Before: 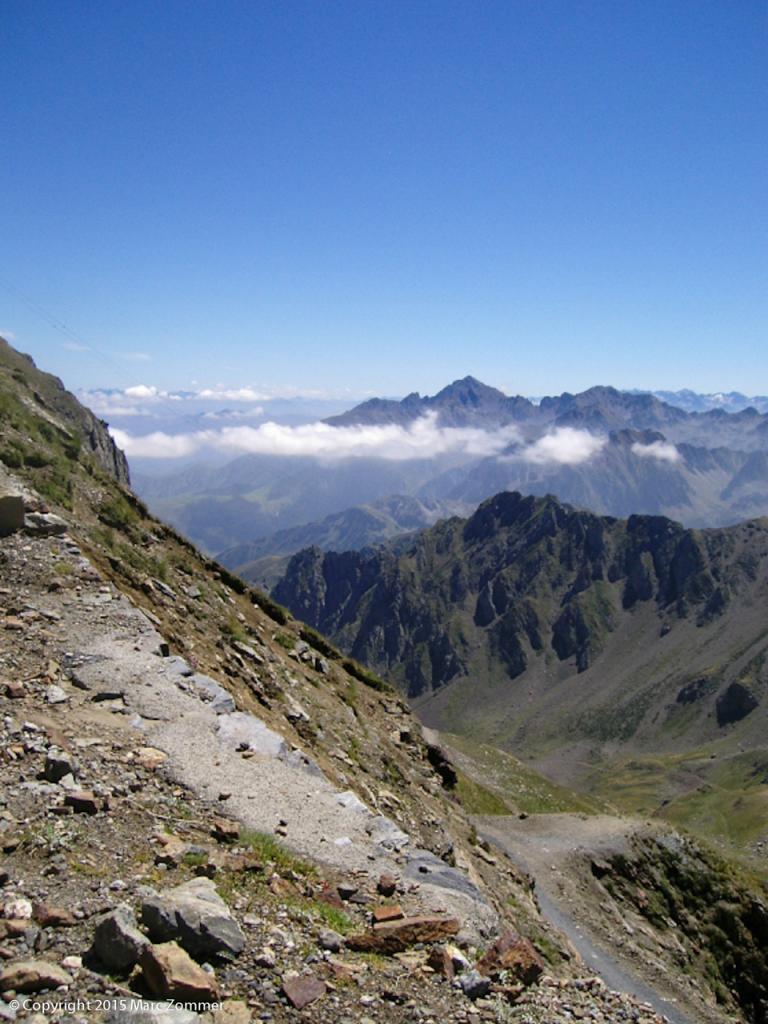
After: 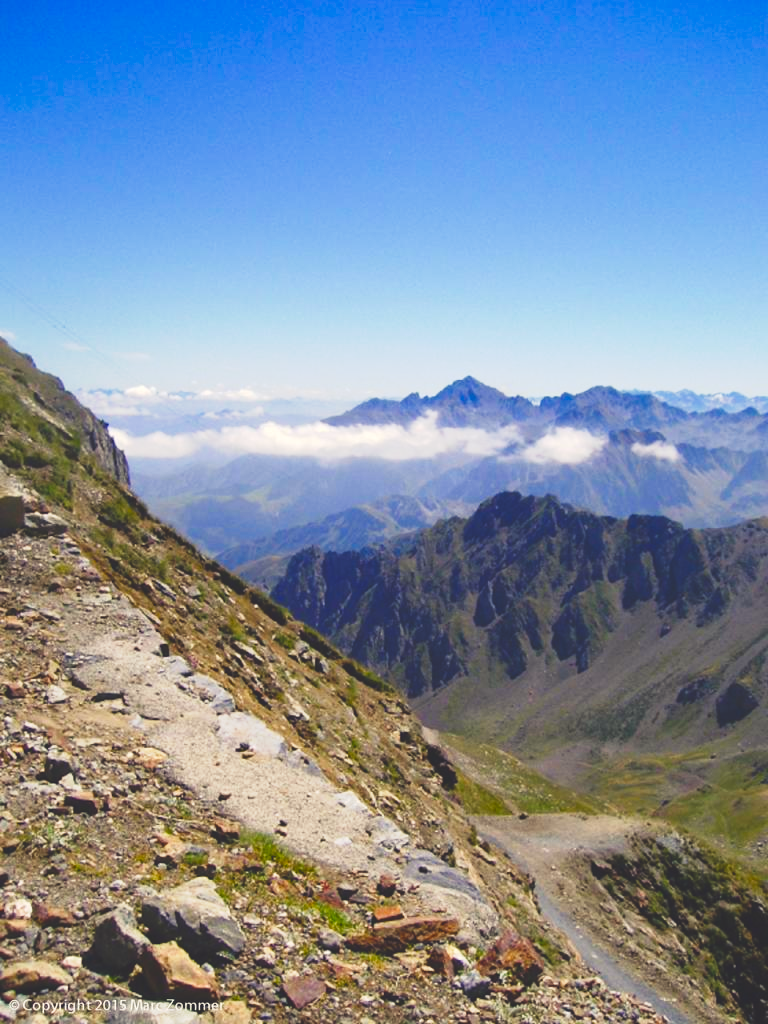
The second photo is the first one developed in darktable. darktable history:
contrast brightness saturation: contrast 0.04, saturation 0.07
tone curve: curves: ch0 [(0, 0) (0.003, 0.045) (0.011, 0.051) (0.025, 0.057) (0.044, 0.074) (0.069, 0.096) (0.1, 0.125) (0.136, 0.16) (0.177, 0.201) (0.224, 0.242) (0.277, 0.299) (0.335, 0.362) (0.399, 0.432) (0.468, 0.512) (0.543, 0.601) (0.623, 0.691) (0.709, 0.786) (0.801, 0.876) (0.898, 0.927) (1, 1)], preserve colors none
color balance rgb: shadows lift › chroma 3%, shadows lift › hue 280.8°, power › hue 330°, highlights gain › chroma 3%, highlights gain › hue 75.6°, global offset › luminance 2%, perceptual saturation grading › global saturation 20%, perceptual saturation grading › highlights -25%, perceptual saturation grading › shadows 50%, global vibrance 20.33%
